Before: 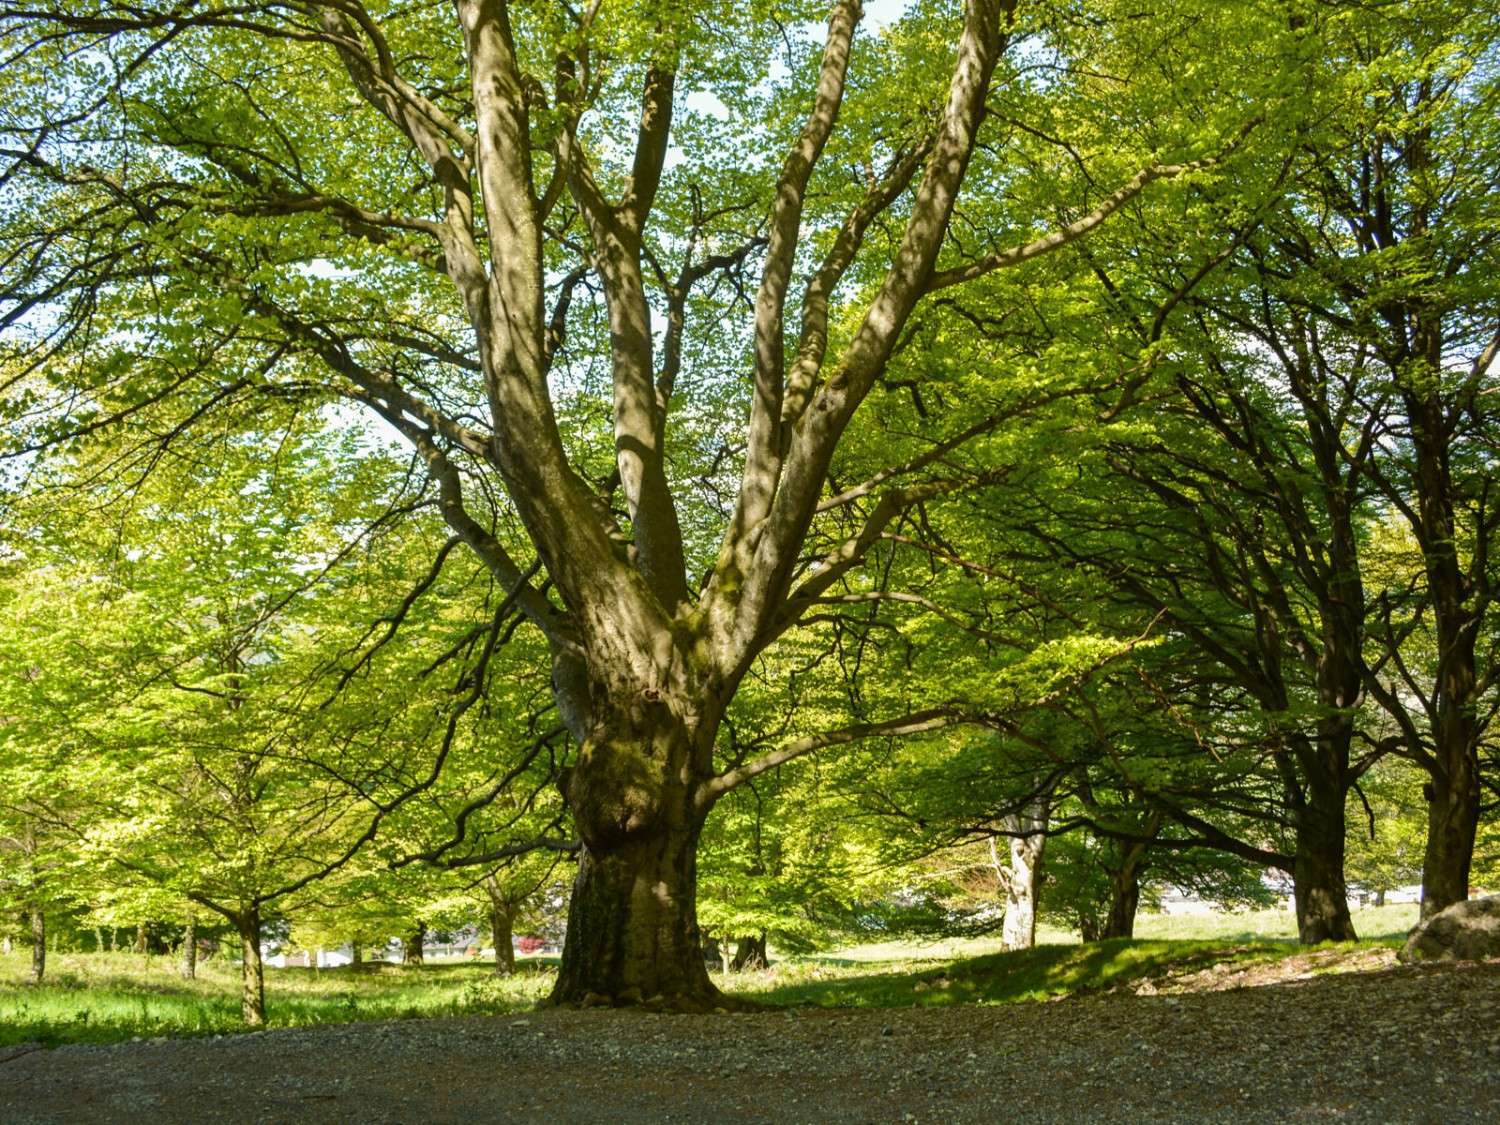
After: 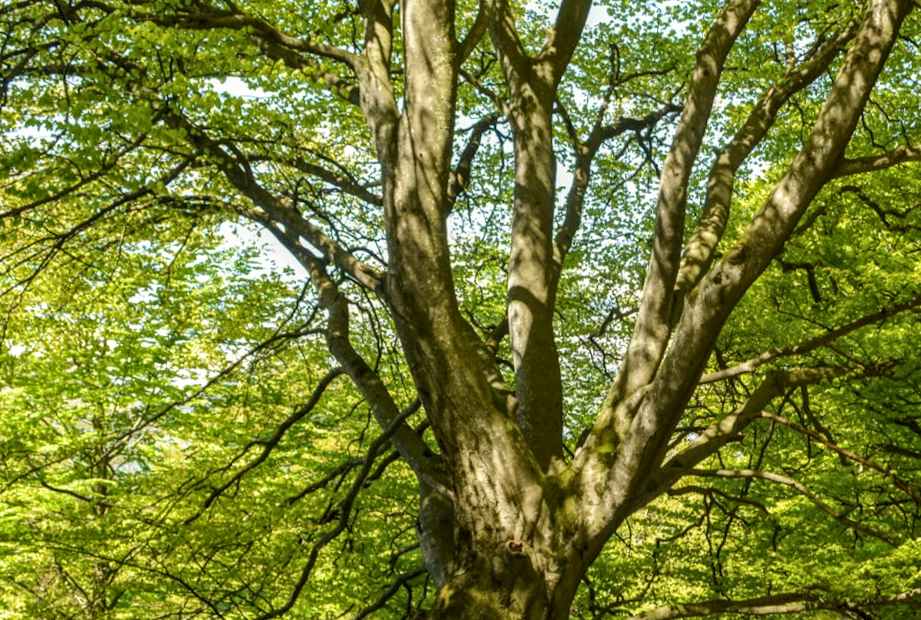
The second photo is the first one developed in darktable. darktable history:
crop and rotate: angle -6.4°, left 2.245%, top 6.694%, right 27.543%, bottom 30.327%
local contrast: on, module defaults
